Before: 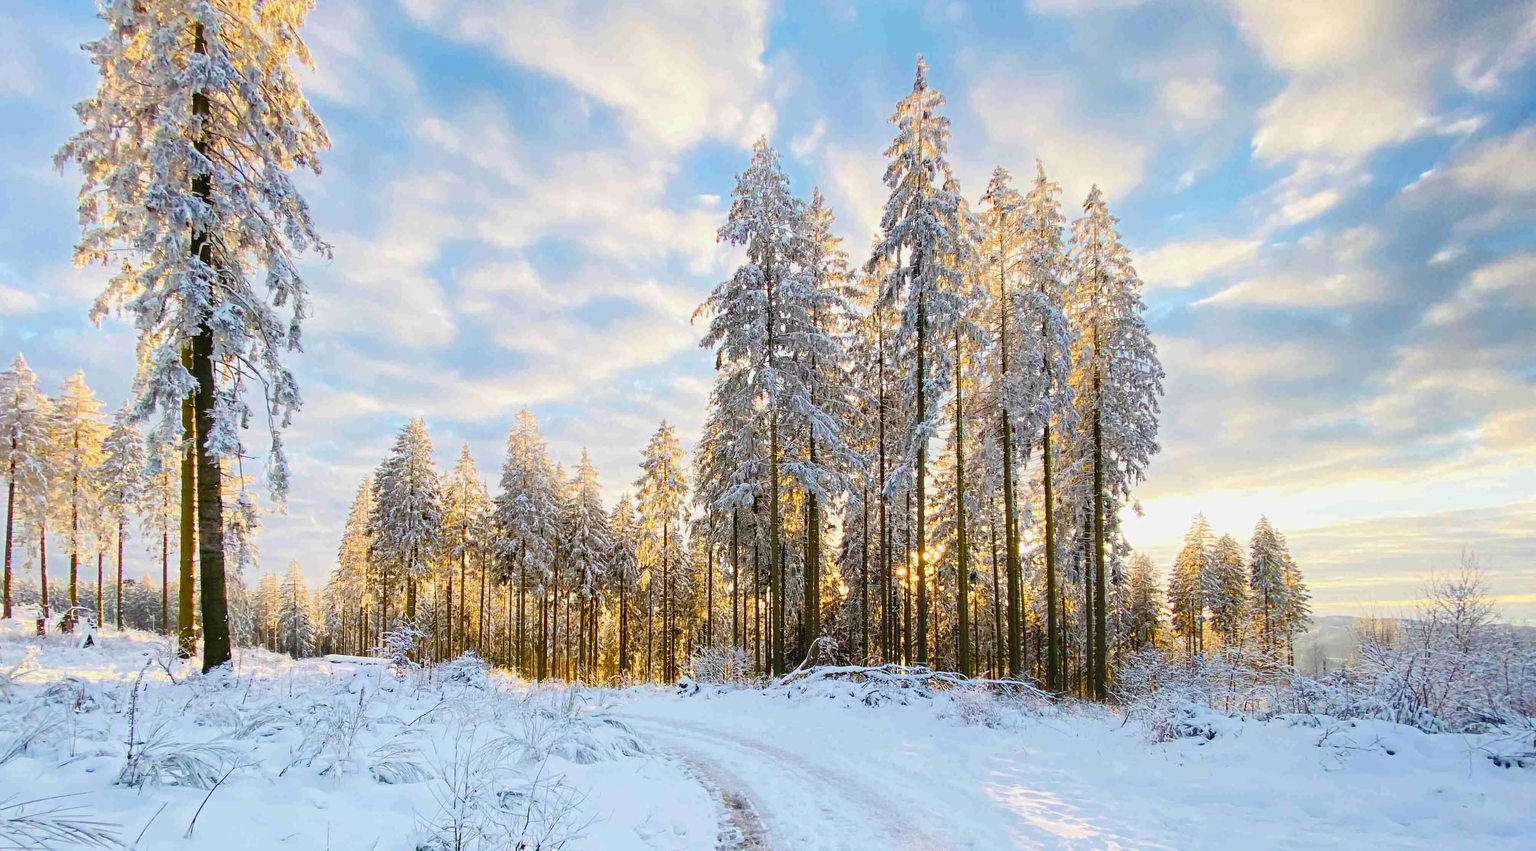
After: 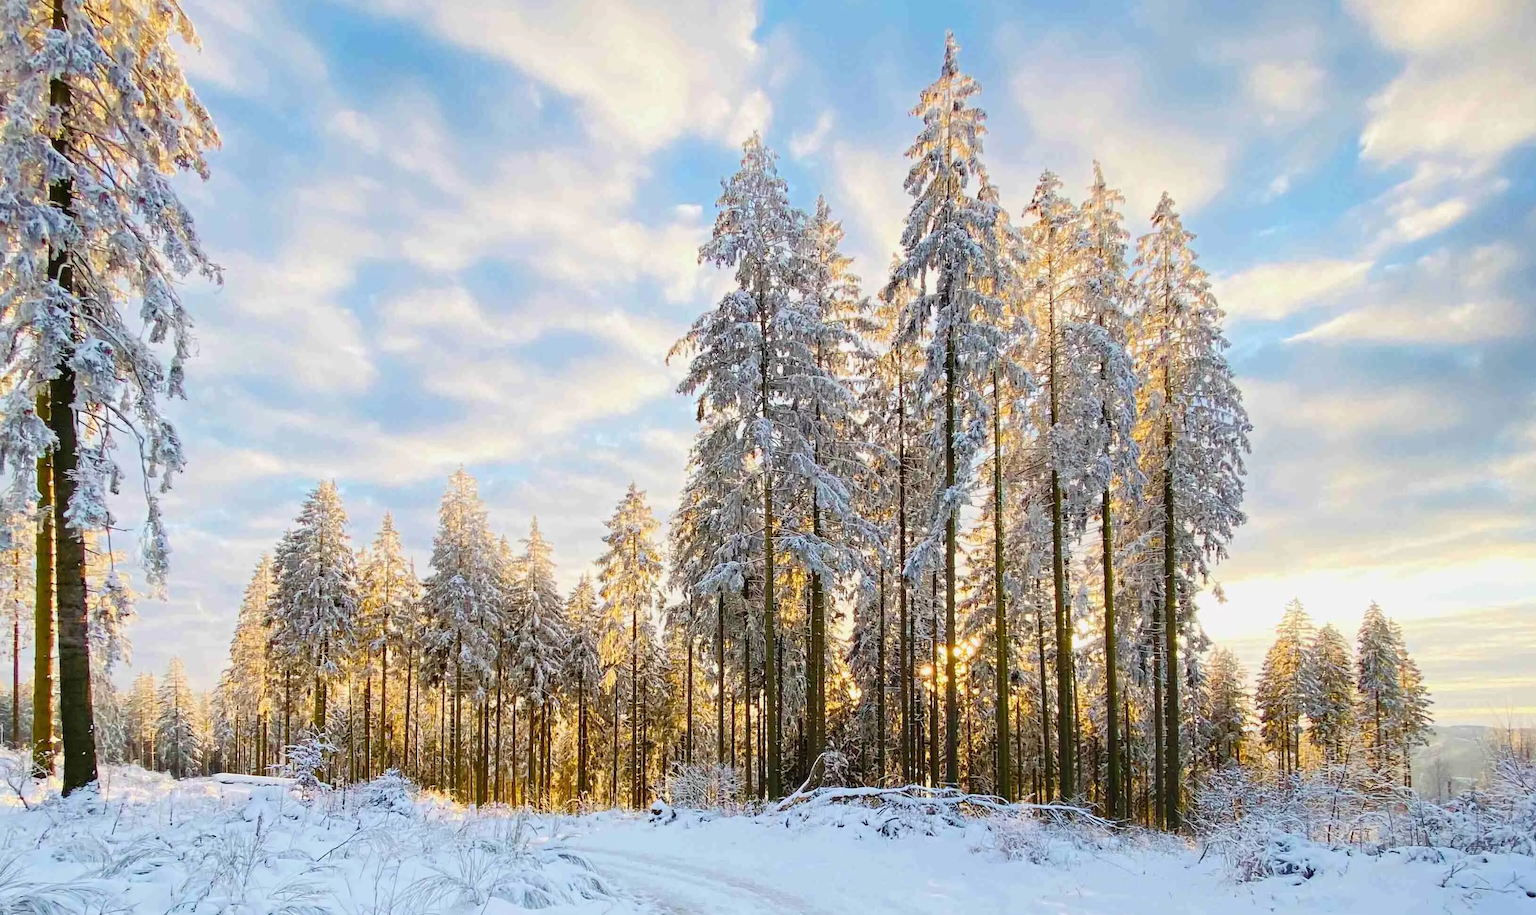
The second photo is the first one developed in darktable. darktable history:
color correction: highlights a* -0.182, highlights b* -0.124
crop: left 9.929%, top 3.475%, right 9.188%, bottom 9.529%
